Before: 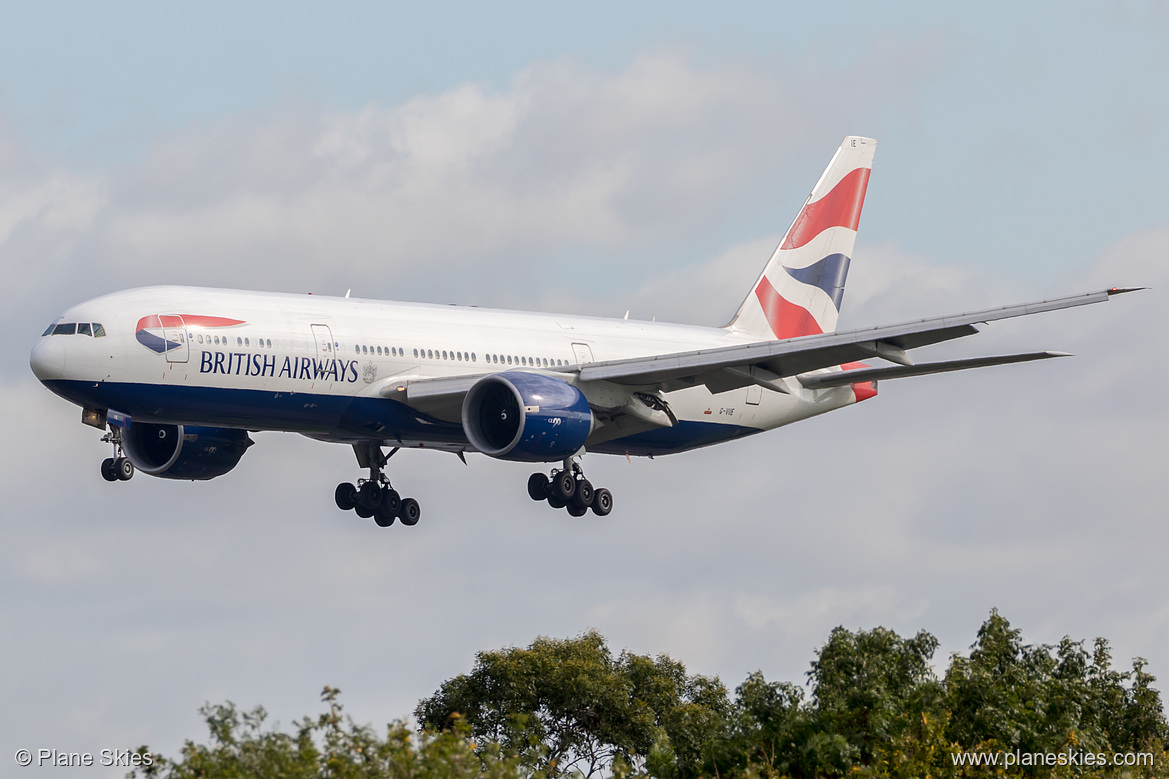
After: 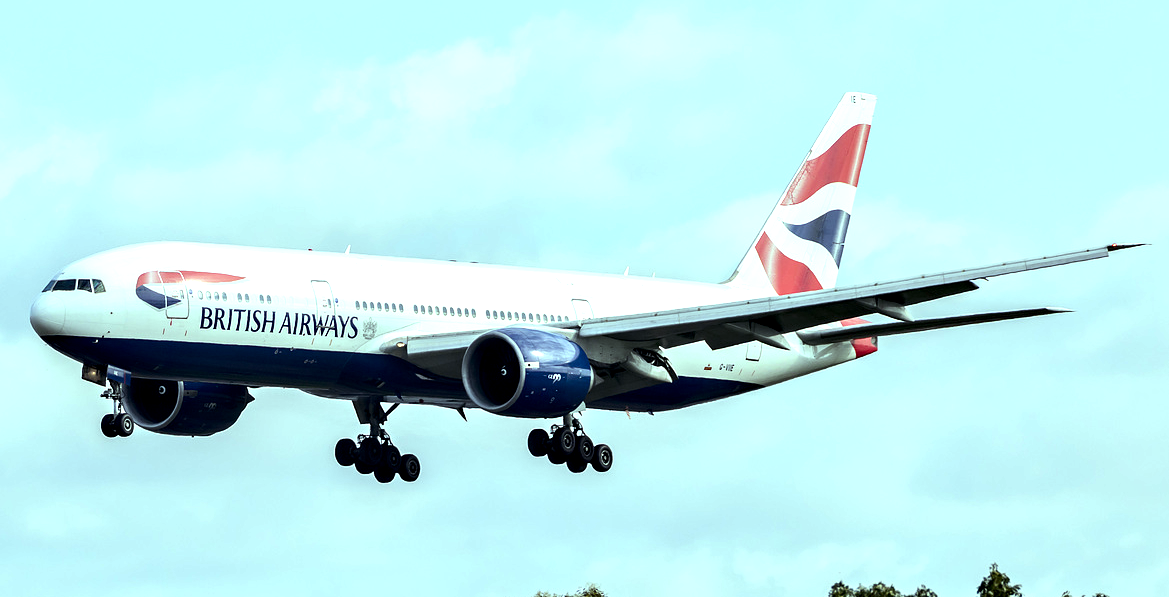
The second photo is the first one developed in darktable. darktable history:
contrast equalizer: octaves 7, y [[0.6 ×6], [0.55 ×6], [0 ×6], [0 ×6], [0 ×6]], mix 0.53
color balance: mode lift, gamma, gain (sRGB), lift [0.997, 0.979, 1.021, 1.011], gamma [1, 1.084, 0.916, 0.998], gain [1, 0.87, 1.13, 1.101], contrast 4.55%, contrast fulcrum 38.24%, output saturation 104.09%
tone equalizer: -8 EV -0.75 EV, -7 EV -0.7 EV, -6 EV -0.6 EV, -5 EV -0.4 EV, -3 EV 0.4 EV, -2 EV 0.6 EV, -1 EV 0.7 EV, +0 EV 0.75 EV, edges refinement/feathering 500, mask exposure compensation -1.57 EV, preserve details no
crop: top 5.667%, bottom 17.637%
